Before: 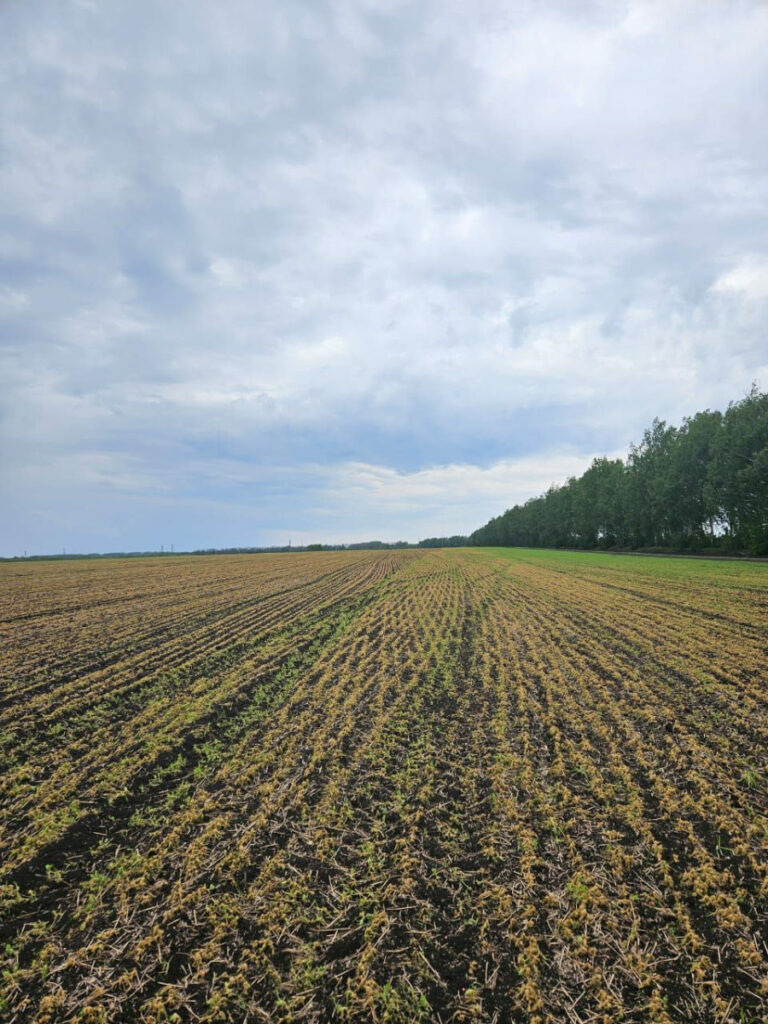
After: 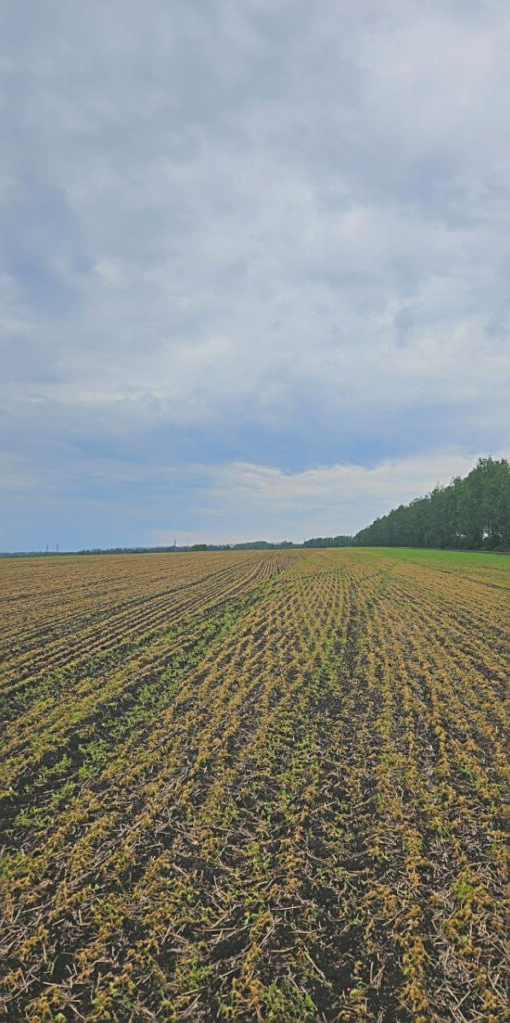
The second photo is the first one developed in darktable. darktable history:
contrast brightness saturation: contrast -0.292
sharpen: on, module defaults
crop and rotate: left 14.988%, right 18.556%
